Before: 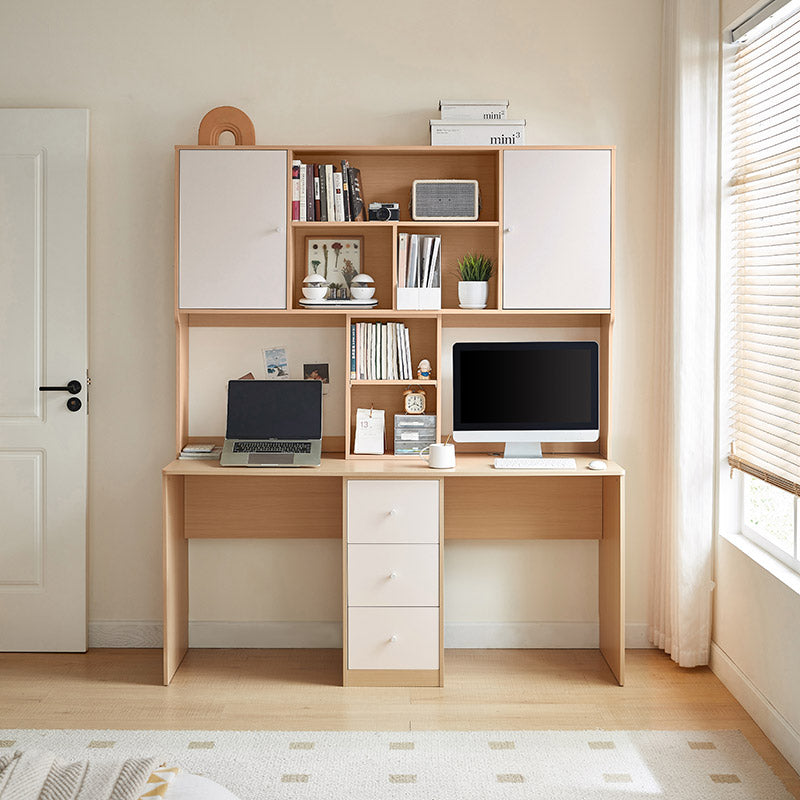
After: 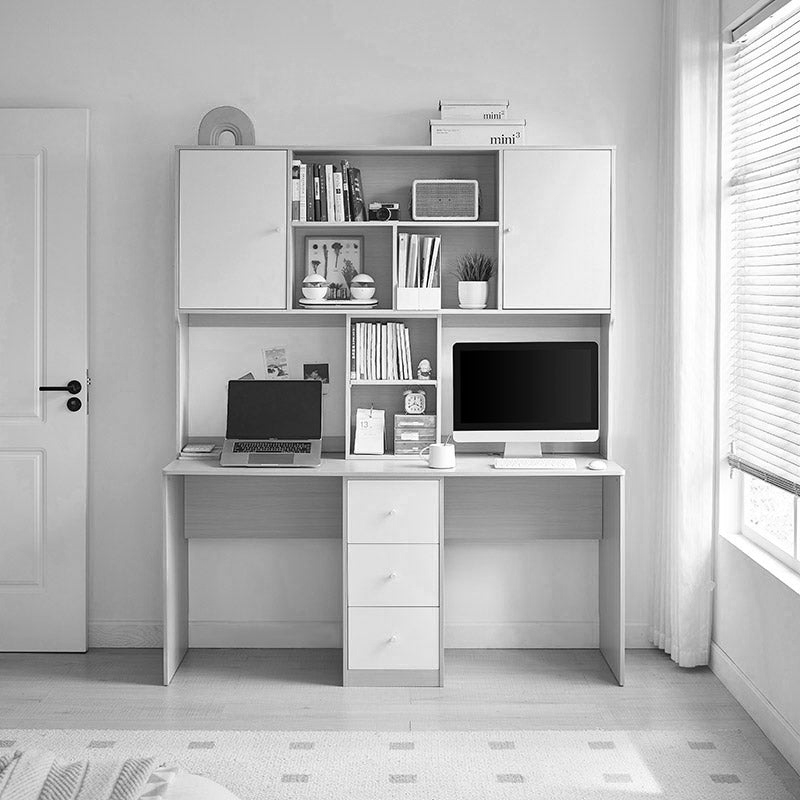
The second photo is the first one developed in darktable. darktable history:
color zones: curves: ch0 [(0.004, 0.588) (0.116, 0.636) (0.259, 0.476) (0.423, 0.464) (0.75, 0.5)]; ch1 [(0, 0) (0.143, 0) (0.286, 0) (0.429, 0) (0.571, 0) (0.714, 0) (0.857, 0)]
